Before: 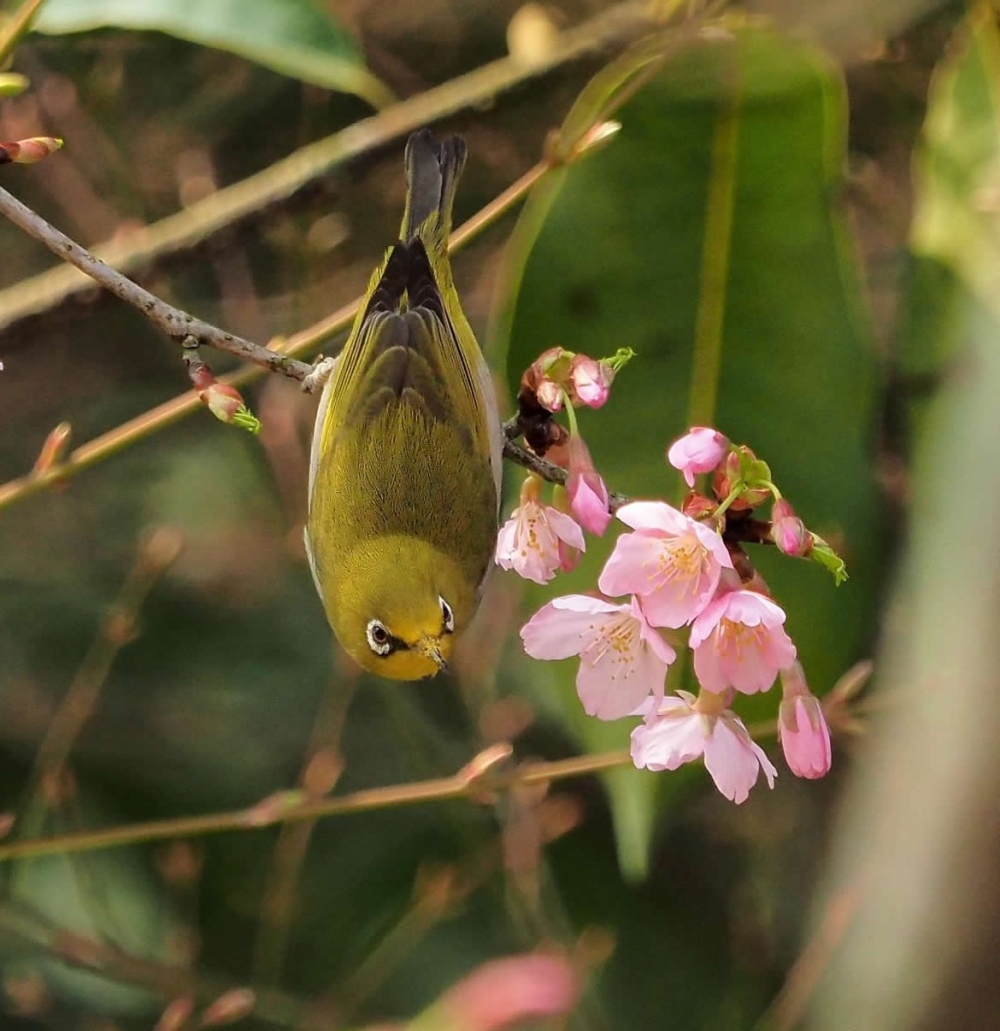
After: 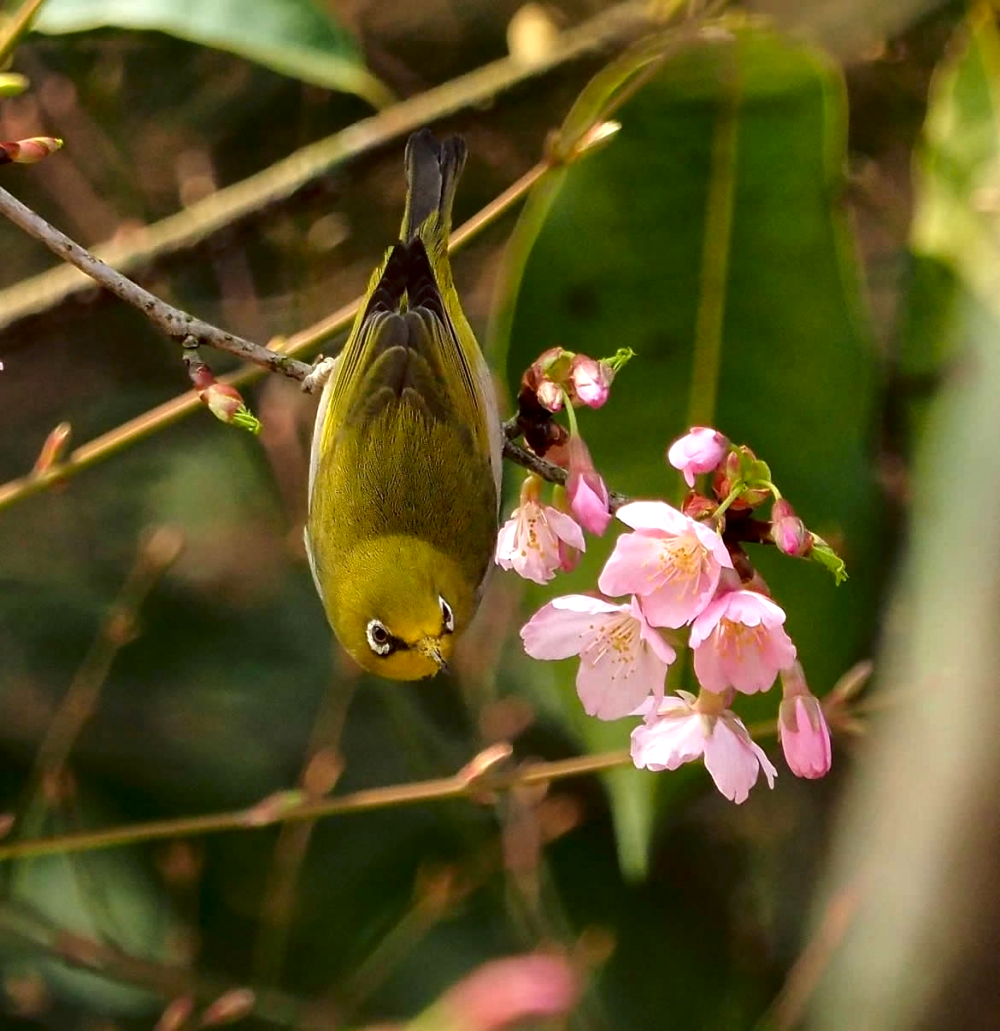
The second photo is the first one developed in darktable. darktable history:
tone equalizer: edges refinement/feathering 500, mask exposure compensation -1.57 EV, preserve details no
contrast brightness saturation: contrast 0.068, brightness -0.132, saturation 0.052
exposure: black level correction 0.004, exposure 0.385 EV, compensate exposure bias true, compensate highlight preservation false
